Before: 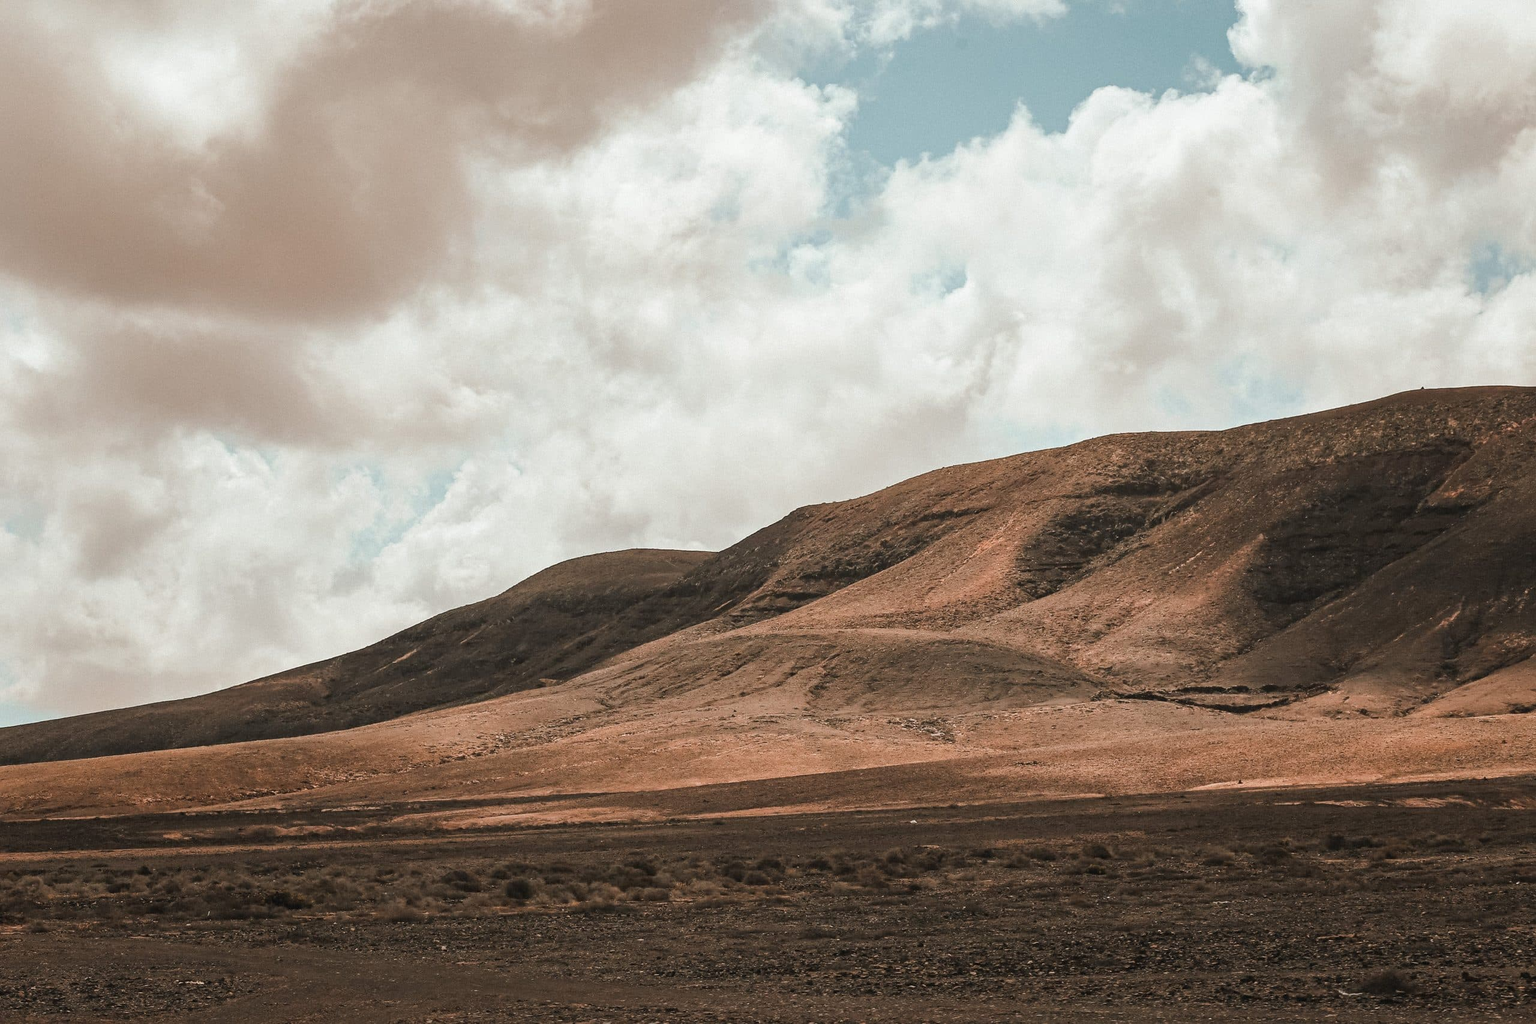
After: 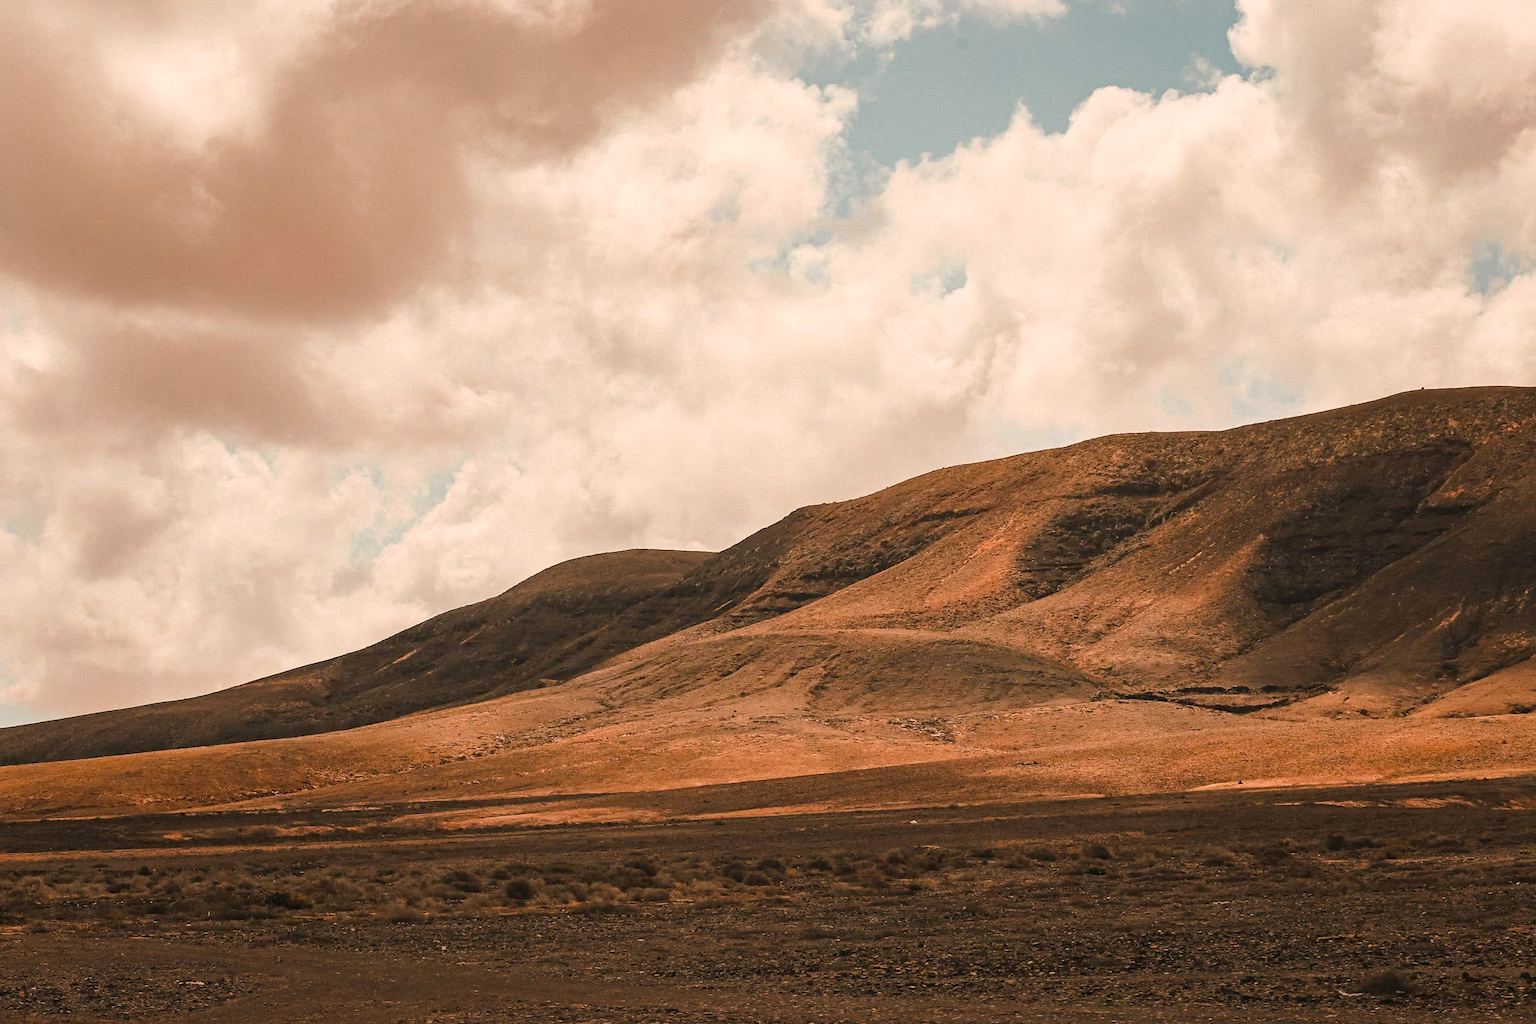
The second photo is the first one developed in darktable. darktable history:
color balance rgb: perceptual saturation grading › global saturation 25.364%, global vibrance 20%
color correction: highlights a* 11.42, highlights b* 12.28
